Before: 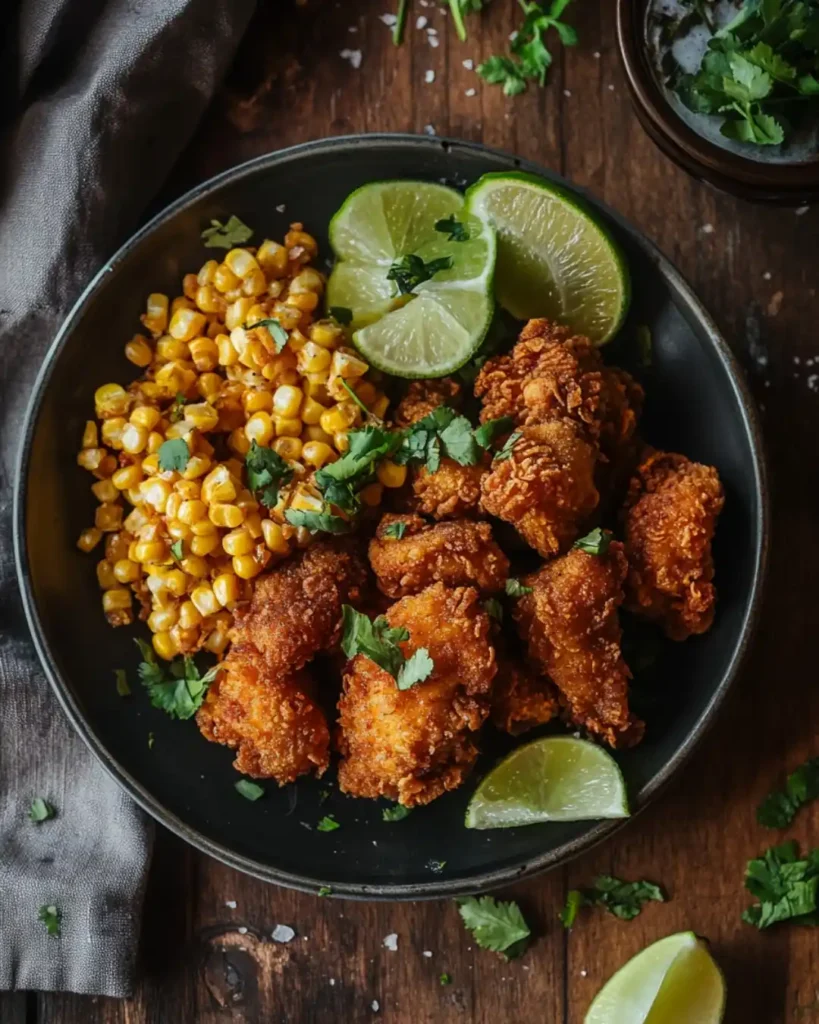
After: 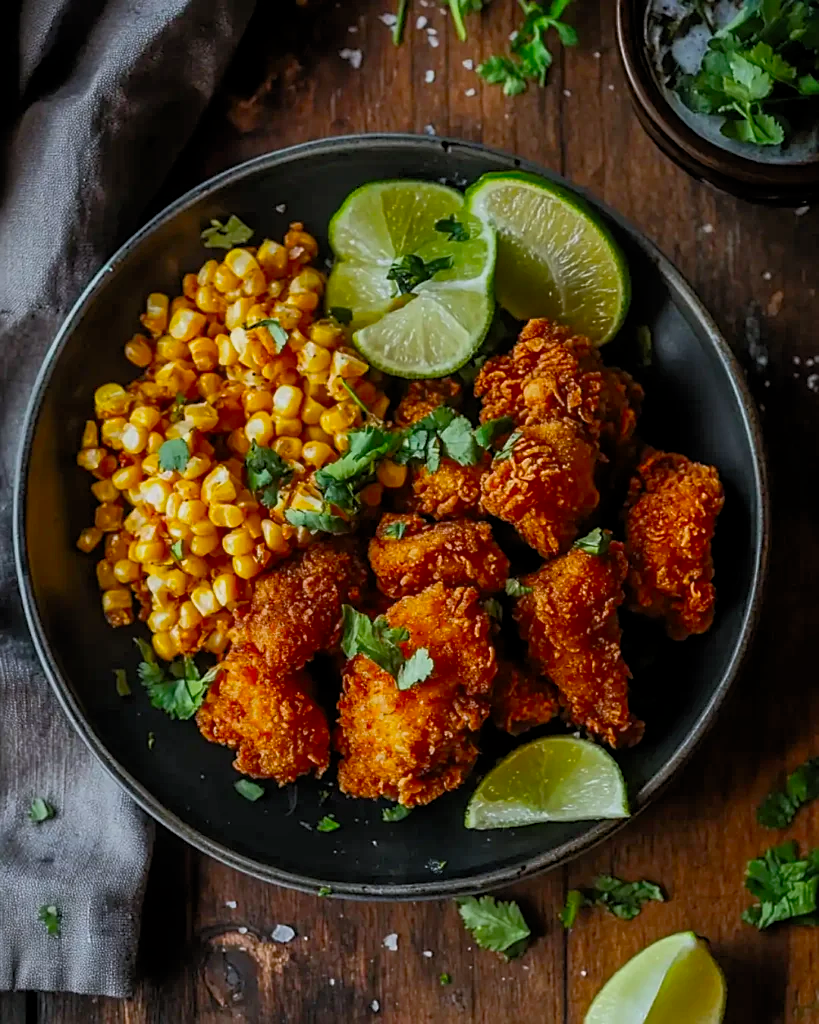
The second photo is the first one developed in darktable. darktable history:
white balance: red 0.983, blue 1.036
rgb curve: curves: ch0 [(0, 0) (0.072, 0.166) (0.217, 0.293) (0.414, 0.42) (1, 1)], compensate middle gray true, preserve colors basic power
filmic rgb: black relative exposure -7.75 EV, white relative exposure 4.4 EV, threshold 3 EV, target black luminance 0%, hardness 3.76, latitude 50.51%, contrast 1.074, highlights saturation mix 10%, shadows ↔ highlights balance -0.22%, color science v4 (2020), enable highlight reconstruction true
sharpen: on, module defaults
